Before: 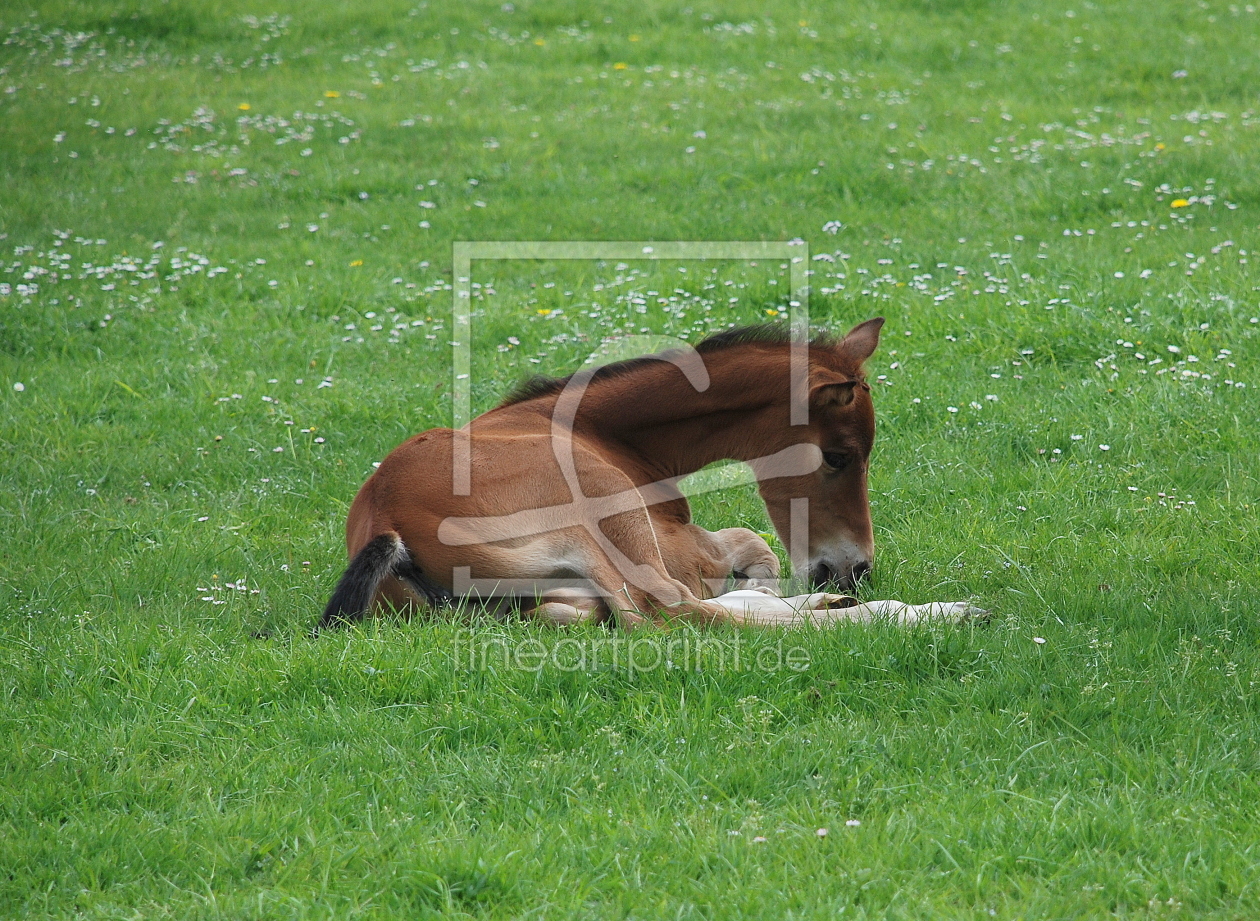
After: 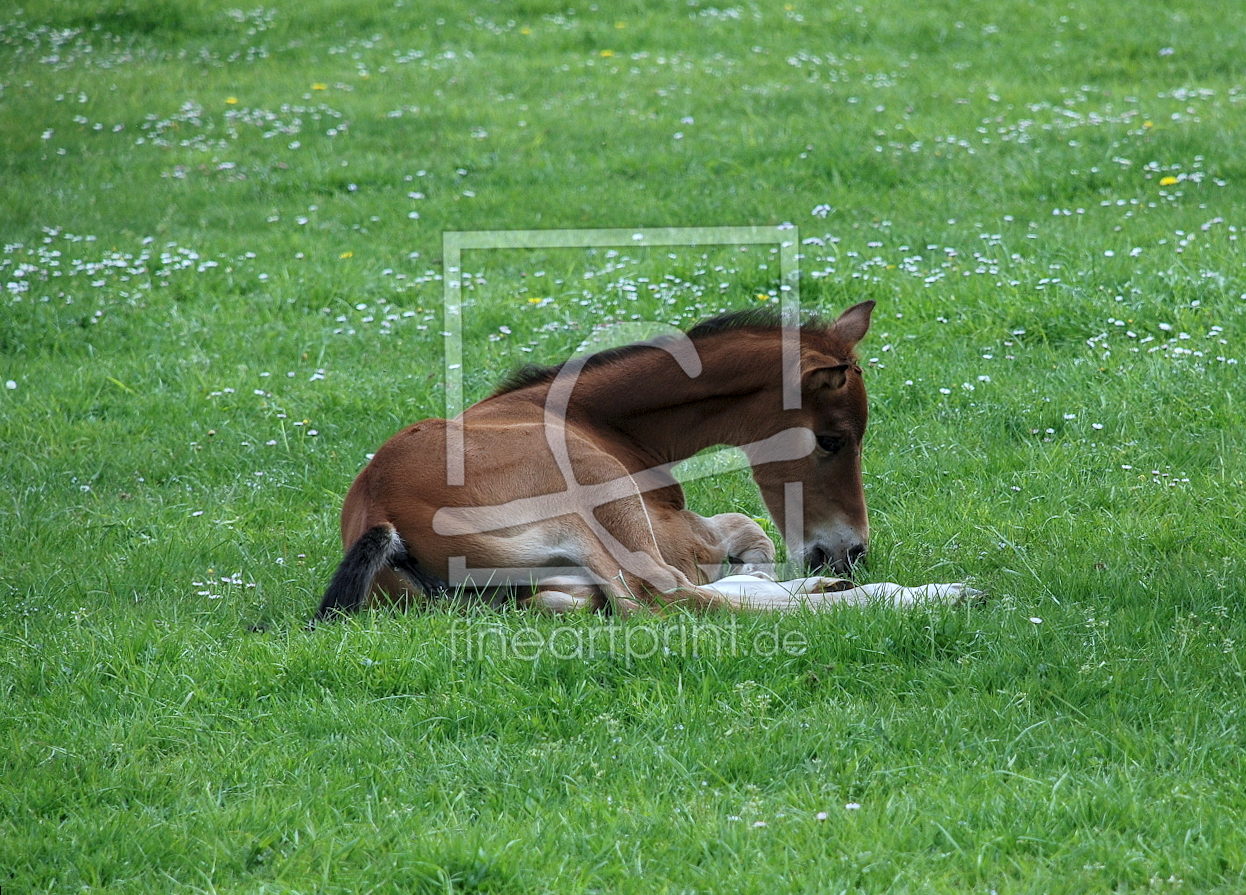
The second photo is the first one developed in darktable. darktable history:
rotate and perspective: rotation -1°, crop left 0.011, crop right 0.989, crop top 0.025, crop bottom 0.975
white balance: red 0.924, blue 1.095
local contrast: detail 130%
